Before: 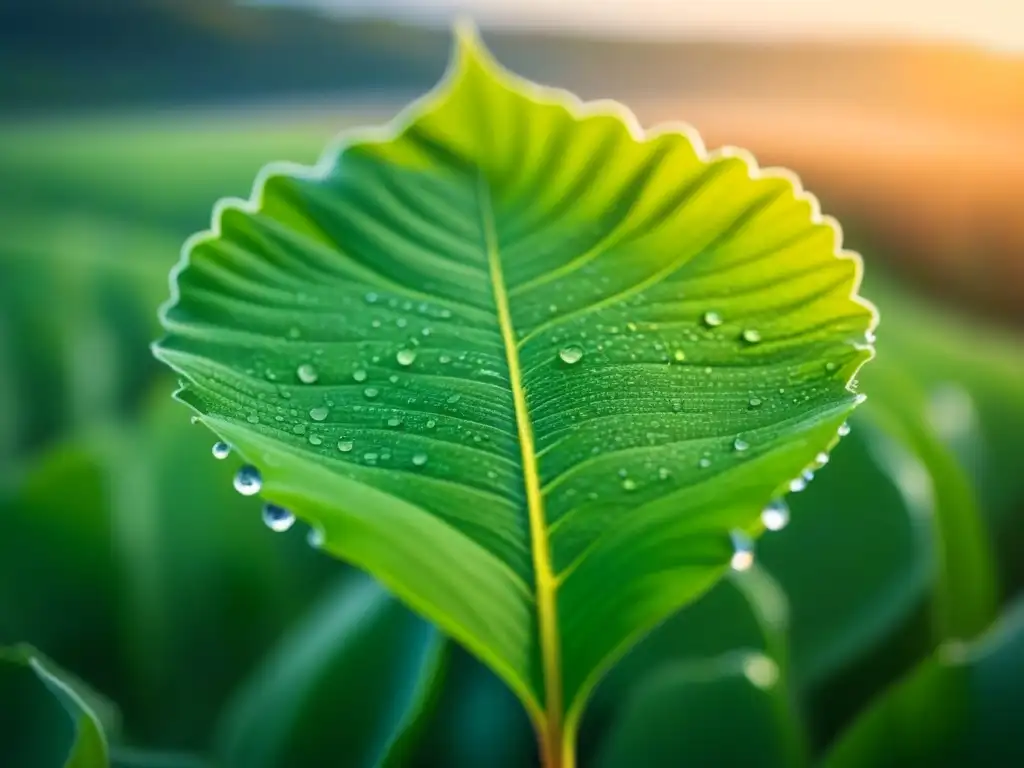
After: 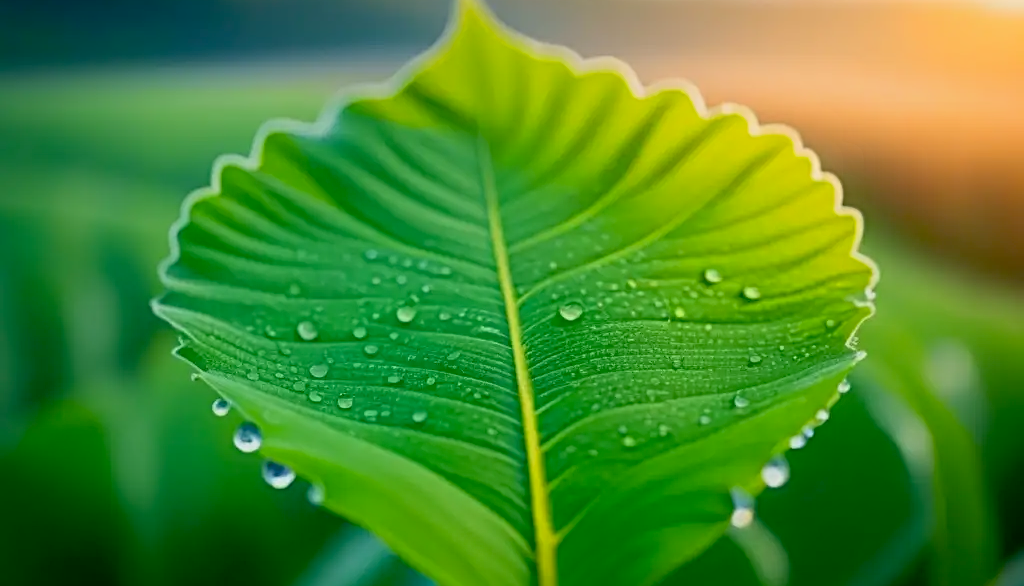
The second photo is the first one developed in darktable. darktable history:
contrast equalizer: y [[0.6 ×6], [0.55 ×6], [0 ×6], [0 ×6], [0 ×6]], mix -0.987
crop: top 5.699%, bottom 17.899%
sharpen: radius 3.987
exposure: black level correction 0.018, exposure -0.008 EV, compensate highlight preservation false
